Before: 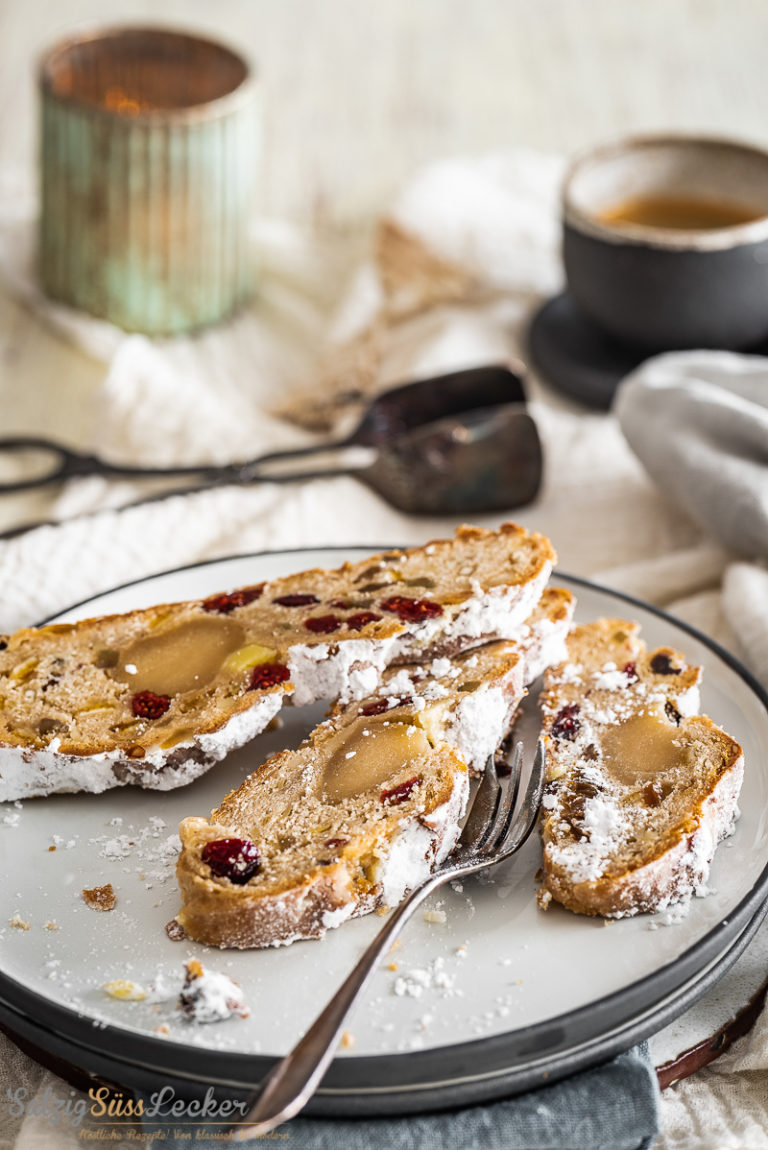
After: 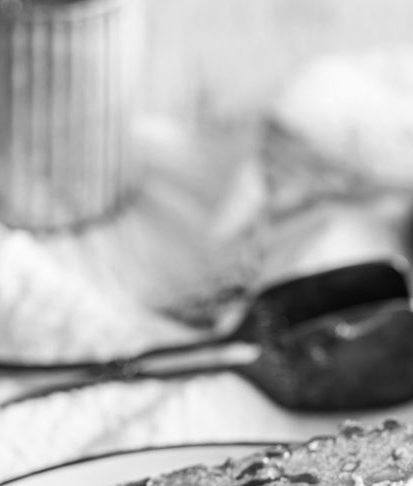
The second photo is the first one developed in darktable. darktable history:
white balance: red 0.967, blue 1.119, emerald 0.756
monochrome: a -3.63, b -0.465
crop: left 15.306%, top 9.065%, right 30.789%, bottom 48.638%
rgb levels: mode RGB, independent channels, levels [[0, 0.5, 1], [0, 0.521, 1], [0, 0.536, 1]]
